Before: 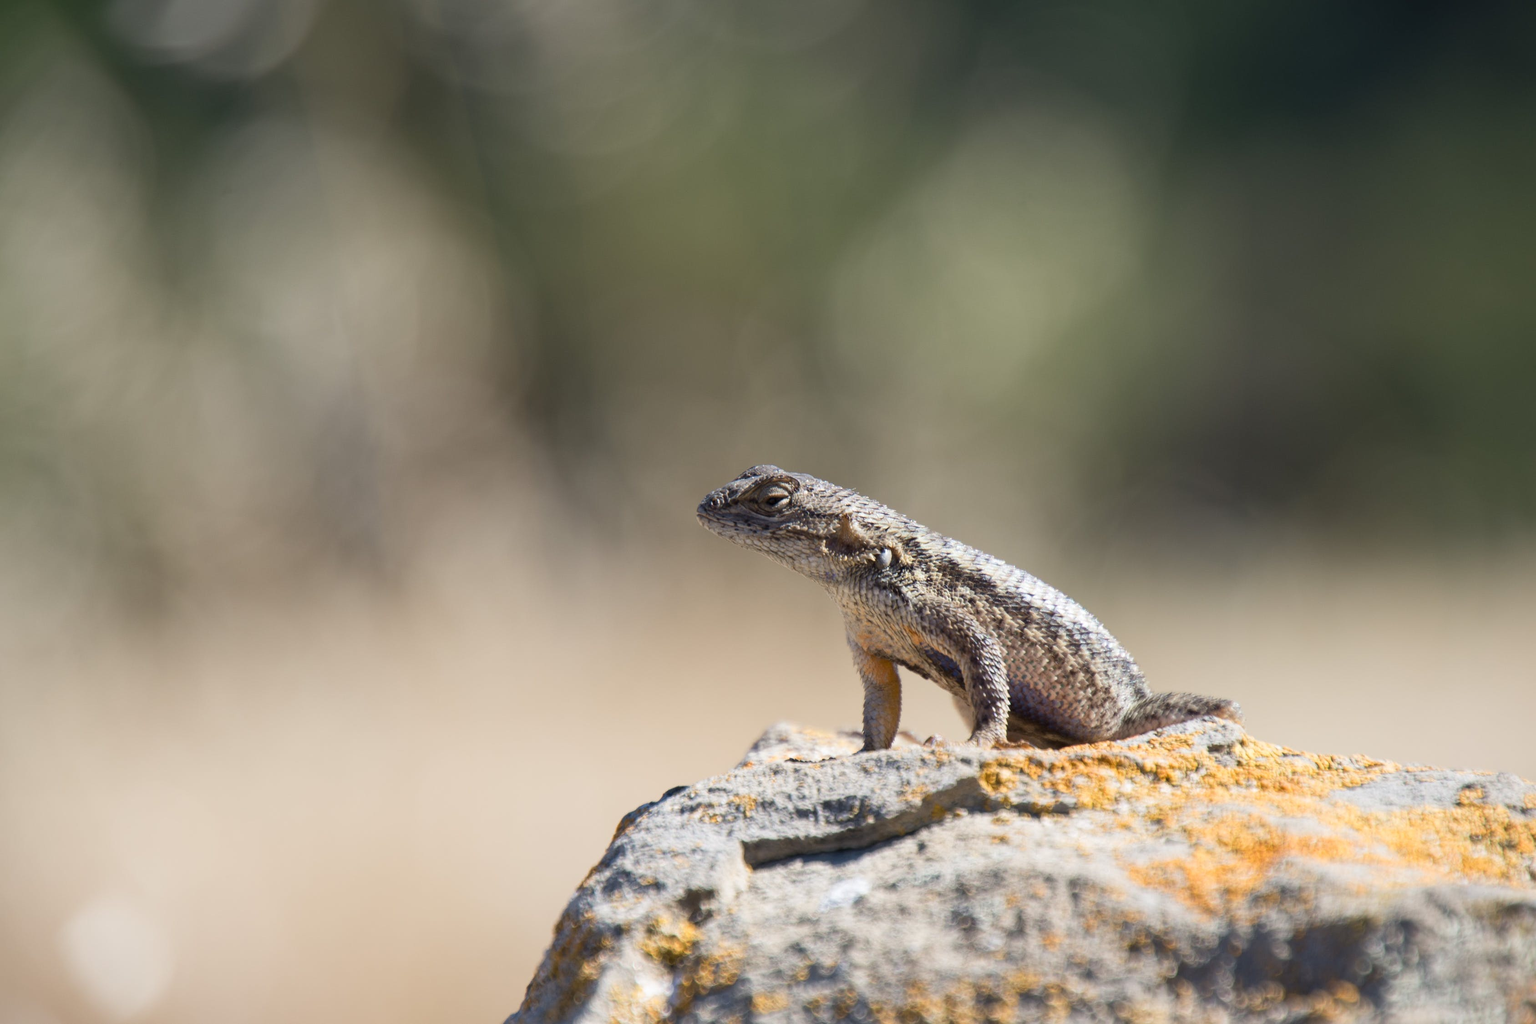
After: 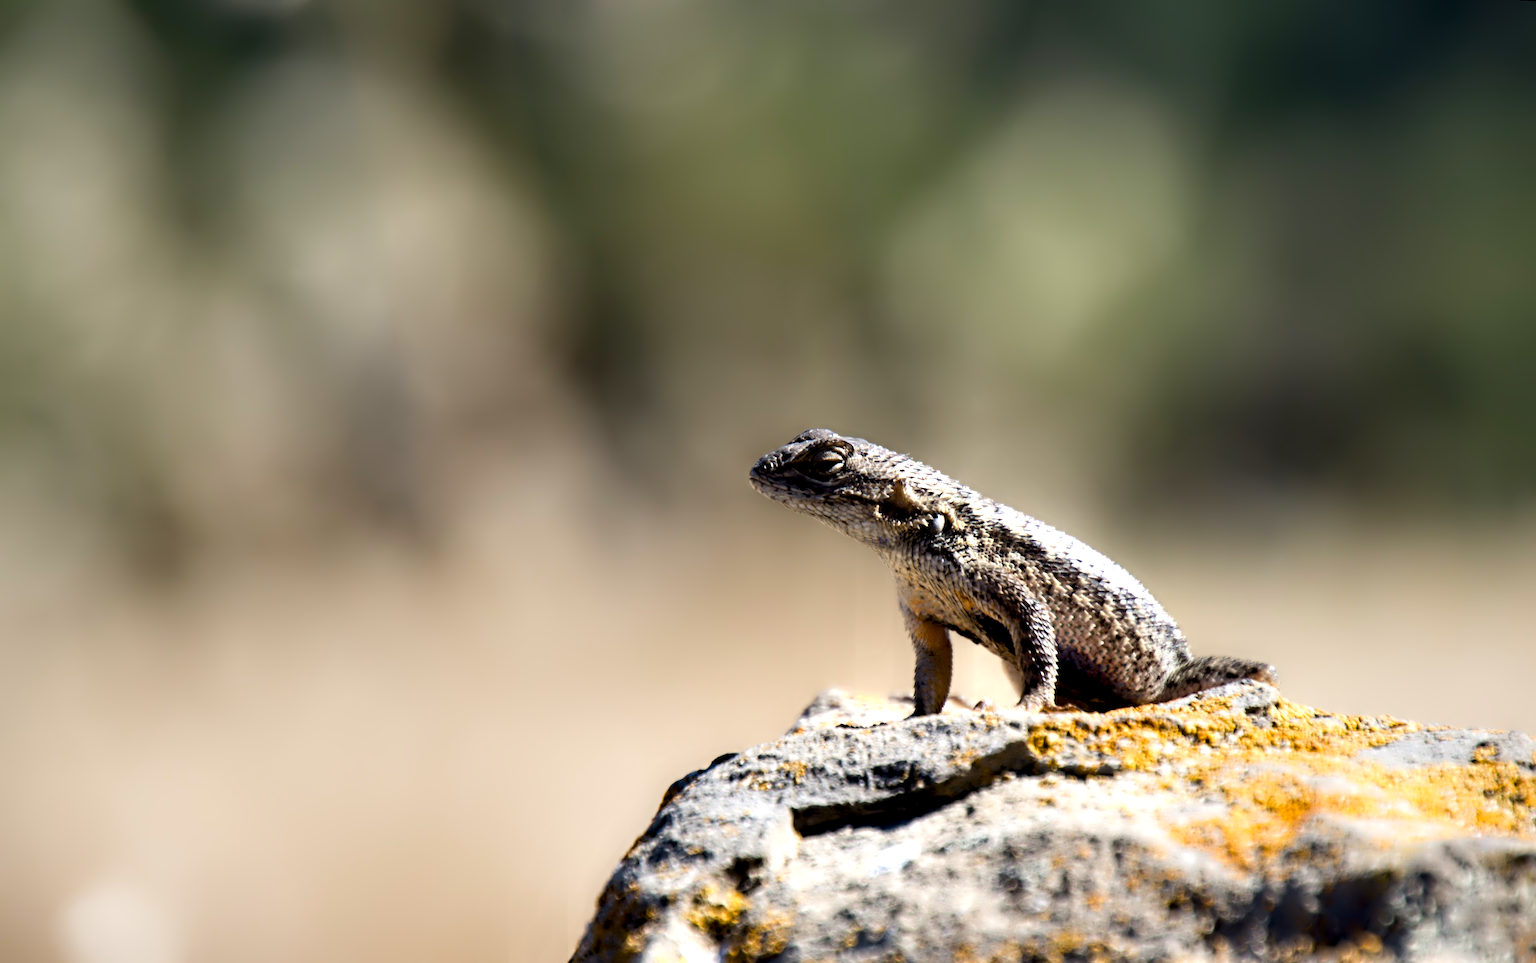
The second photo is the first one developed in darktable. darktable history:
color balance rgb: perceptual saturation grading › global saturation 20%, global vibrance 20%
rotate and perspective: rotation 0.679°, lens shift (horizontal) 0.136, crop left 0.009, crop right 0.991, crop top 0.078, crop bottom 0.95
contrast equalizer: y [[0.783, 0.666, 0.575, 0.77, 0.556, 0.501], [0.5 ×6], [0.5 ×6], [0, 0.02, 0.272, 0.399, 0.062, 0], [0 ×6]]
vibrance: vibrance 0%
